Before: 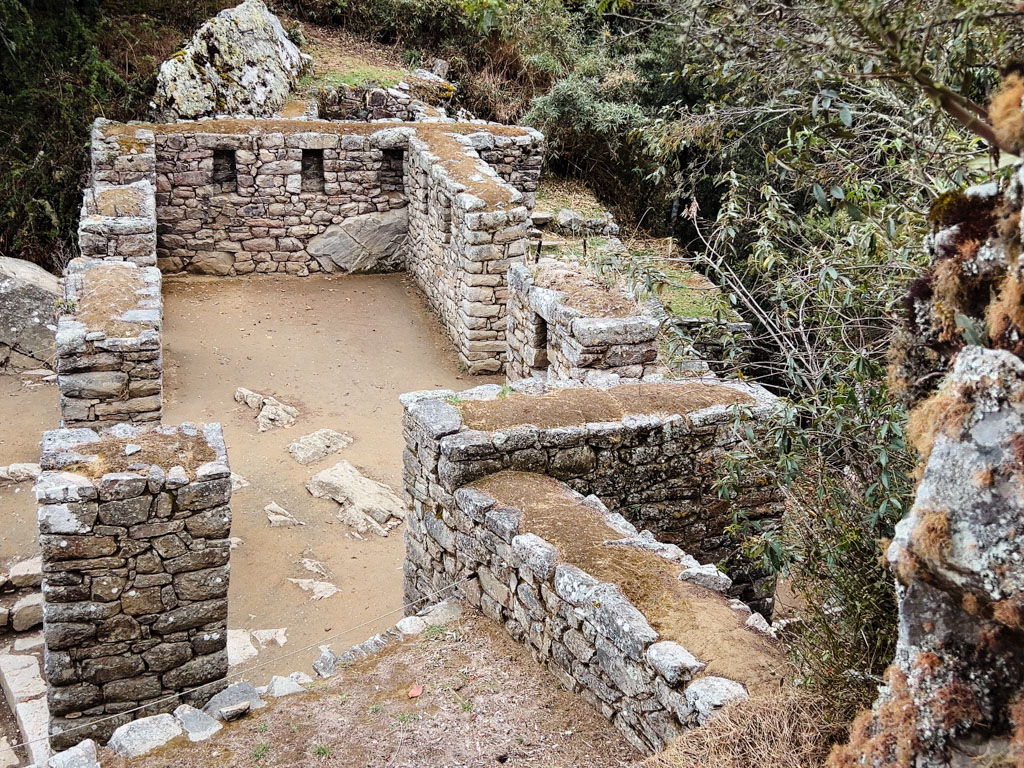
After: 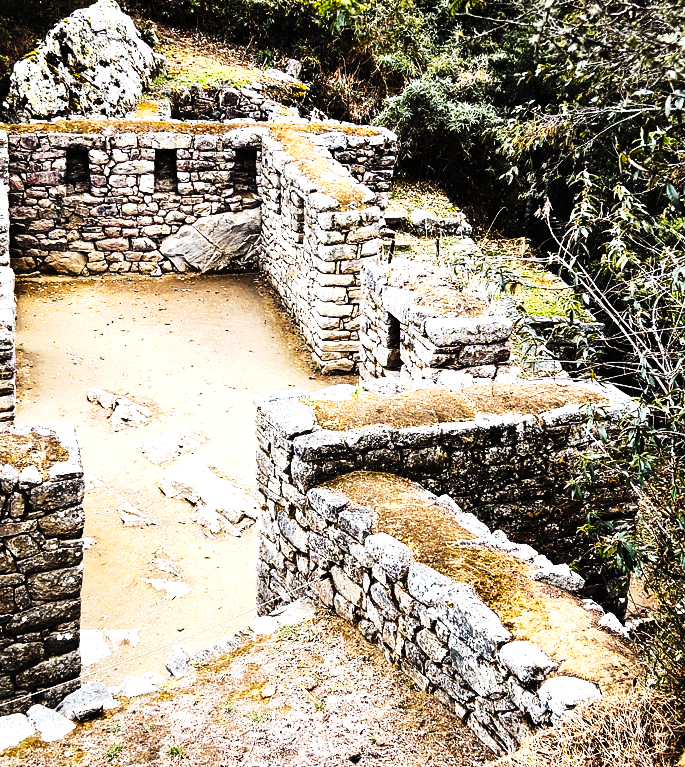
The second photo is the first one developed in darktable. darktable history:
crop and rotate: left 14.438%, right 18.593%
exposure: exposure 0.444 EV, compensate highlight preservation false
color balance rgb: perceptual saturation grading › global saturation 25.659%, perceptual brilliance grading › global brilliance 15.668%, perceptual brilliance grading › shadows -34.639%, global vibrance 24.61%
levels: levels [0, 0.618, 1]
tone curve: curves: ch0 [(0, 0) (0.003, 0.06) (0.011, 0.059) (0.025, 0.065) (0.044, 0.076) (0.069, 0.088) (0.1, 0.102) (0.136, 0.116) (0.177, 0.137) (0.224, 0.169) (0.277, 0.214) (0.335, 0.271) (0.399, 0.356) (0.468, 0.459) (0.543, 0.579) (0.623, 0.705) (0.709, 0.823) (0.801, 0.918) (0.898, 0.963) (1, 1)], preserve colors none
